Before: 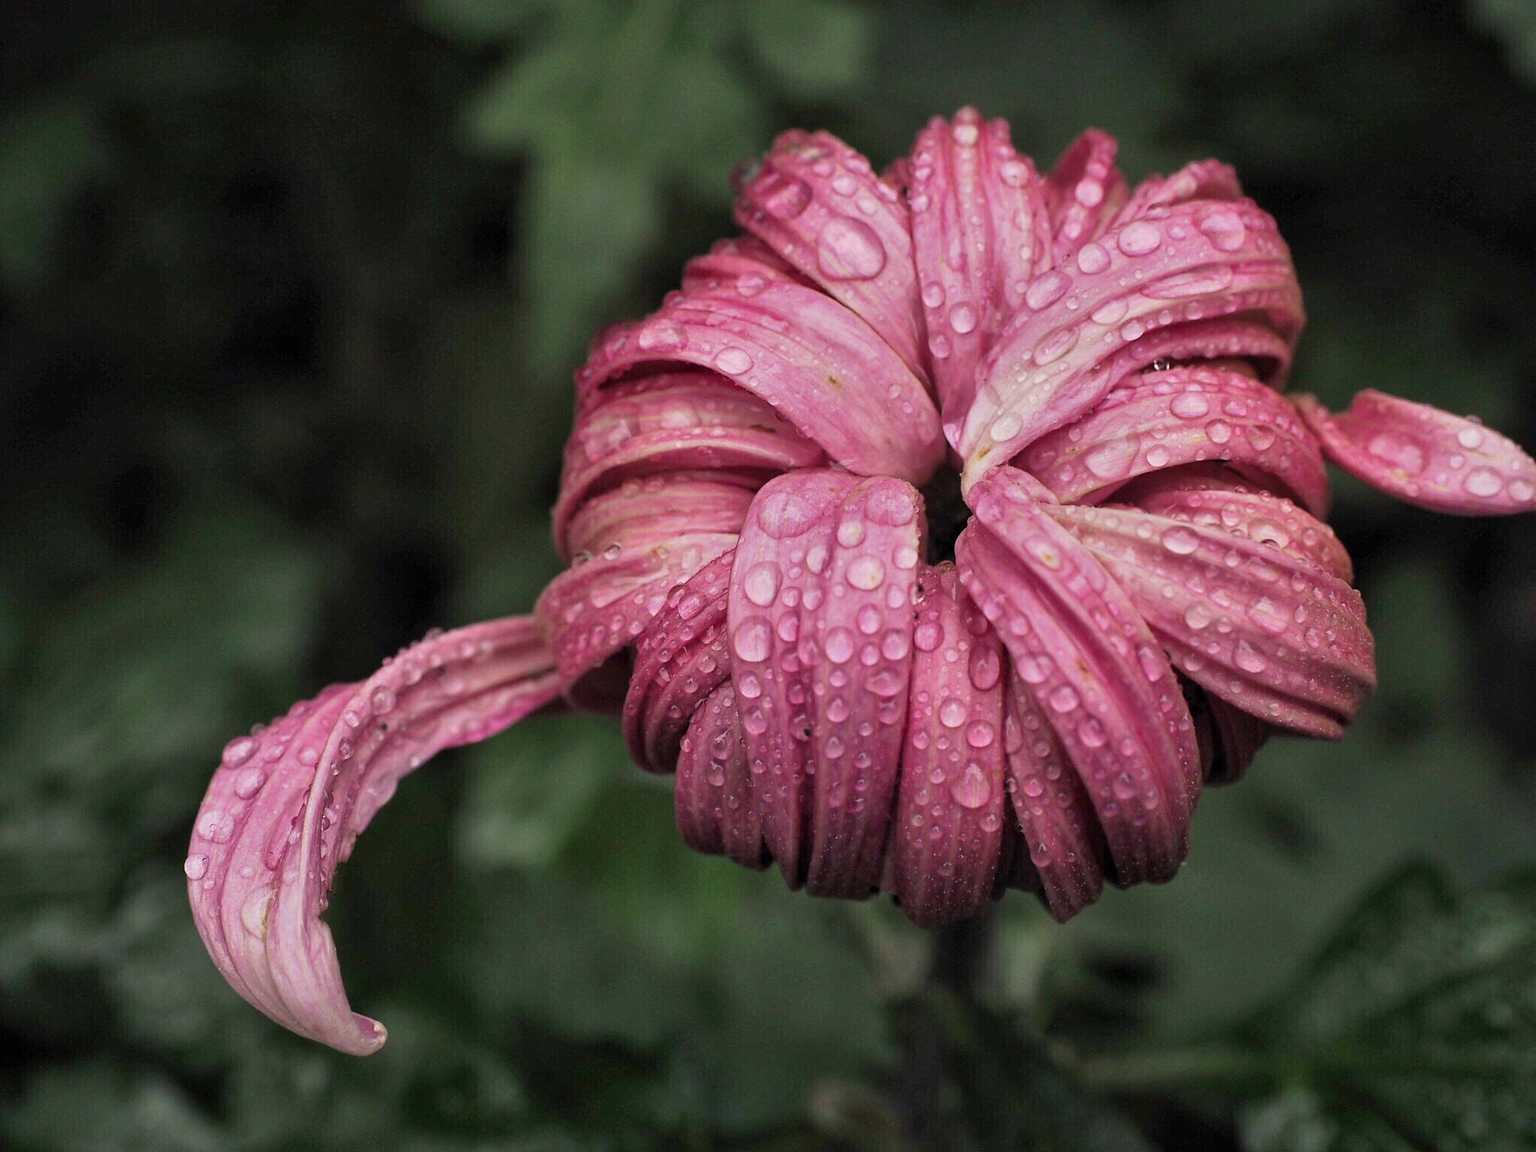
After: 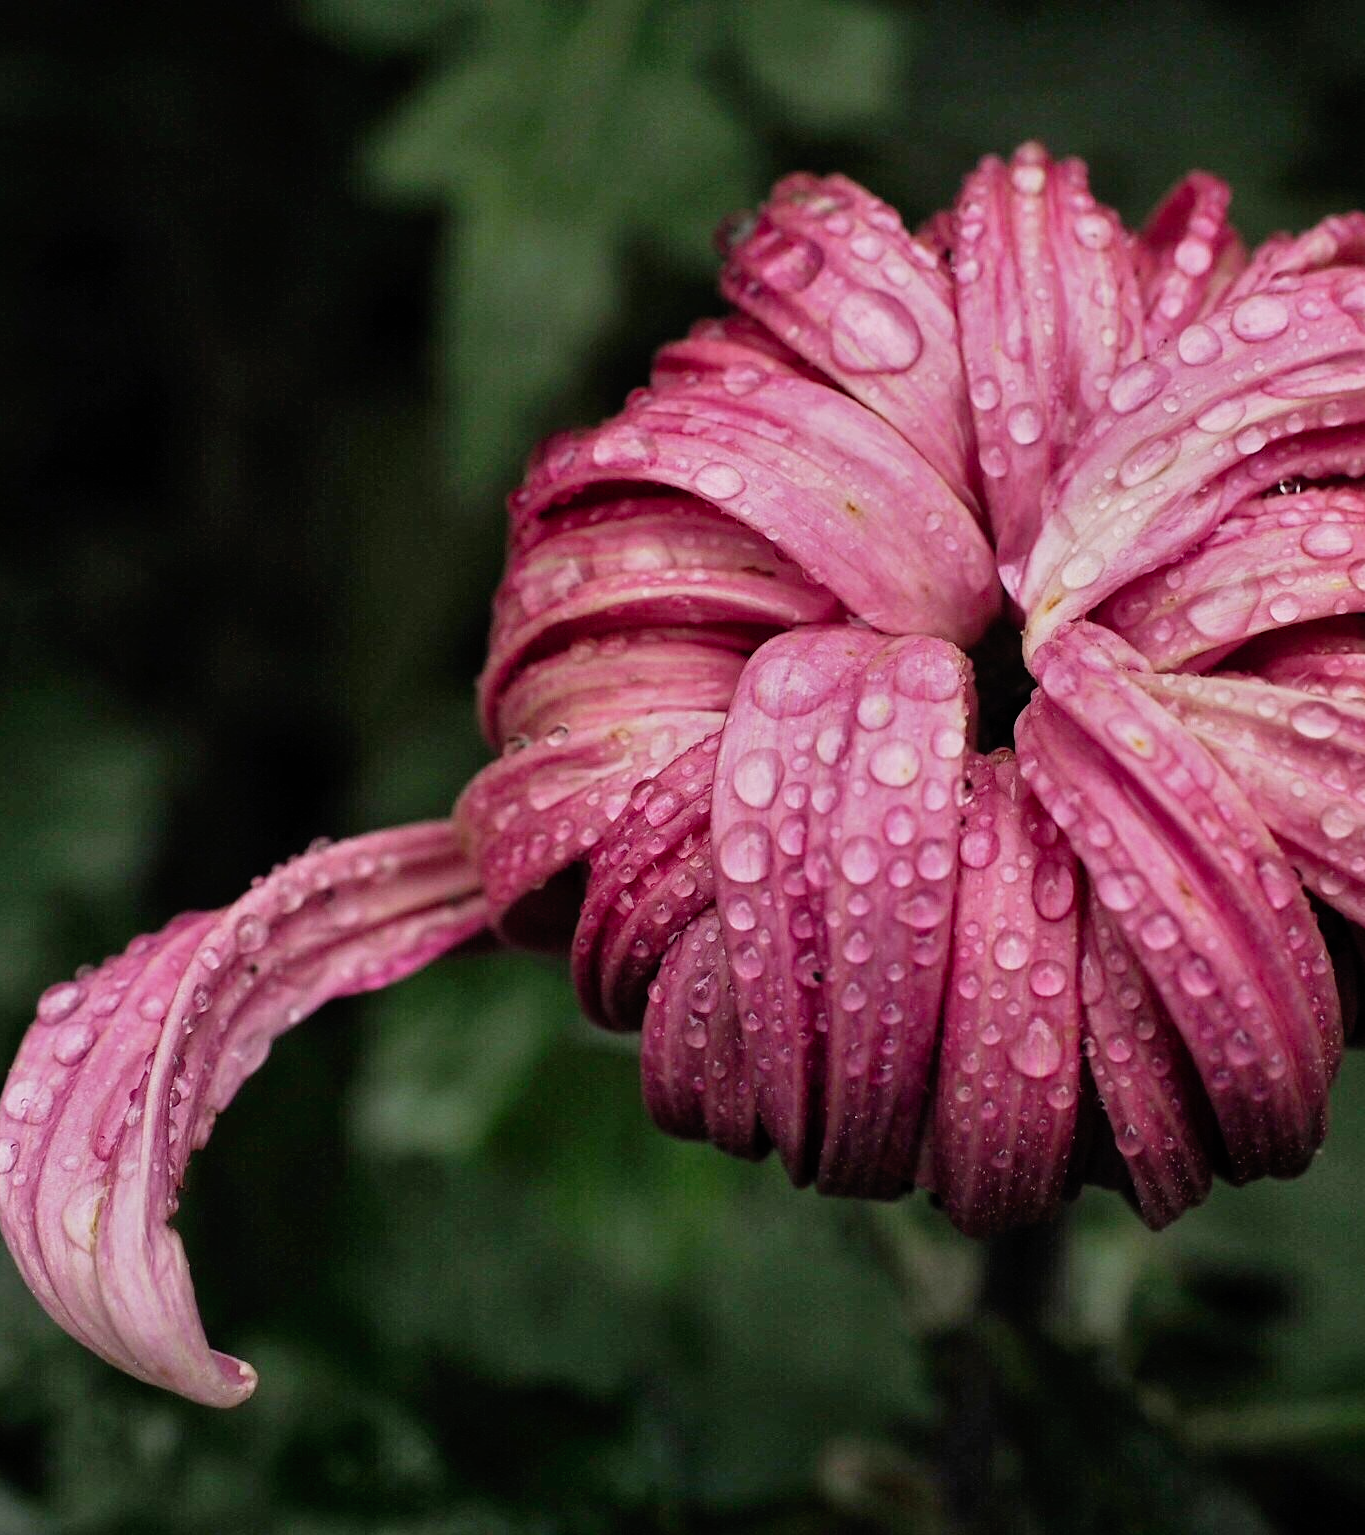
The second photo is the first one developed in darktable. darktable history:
crop and rotate: left 12.673%, right 20.66%
tone curve: curves: ch0 [(0, 0) (0.003, 0.003) (0.011, 0.003) (0.025, 0.007) (0.044, 0.014) (0.069, 0.02) (0.1, 0.03) (0.136, 0.054) (0.177, 0.099) (0.224, 0.156) (0.277, 0.227) (0.335, 0.302) (0.399, 0.375) (0.468, 0.456) (0.543, 0.54) (0.623, 0.625) (0.709, 0.717) (0.801, 0.807) (0.898, 0.895) (1, 1)], preserve colors none
